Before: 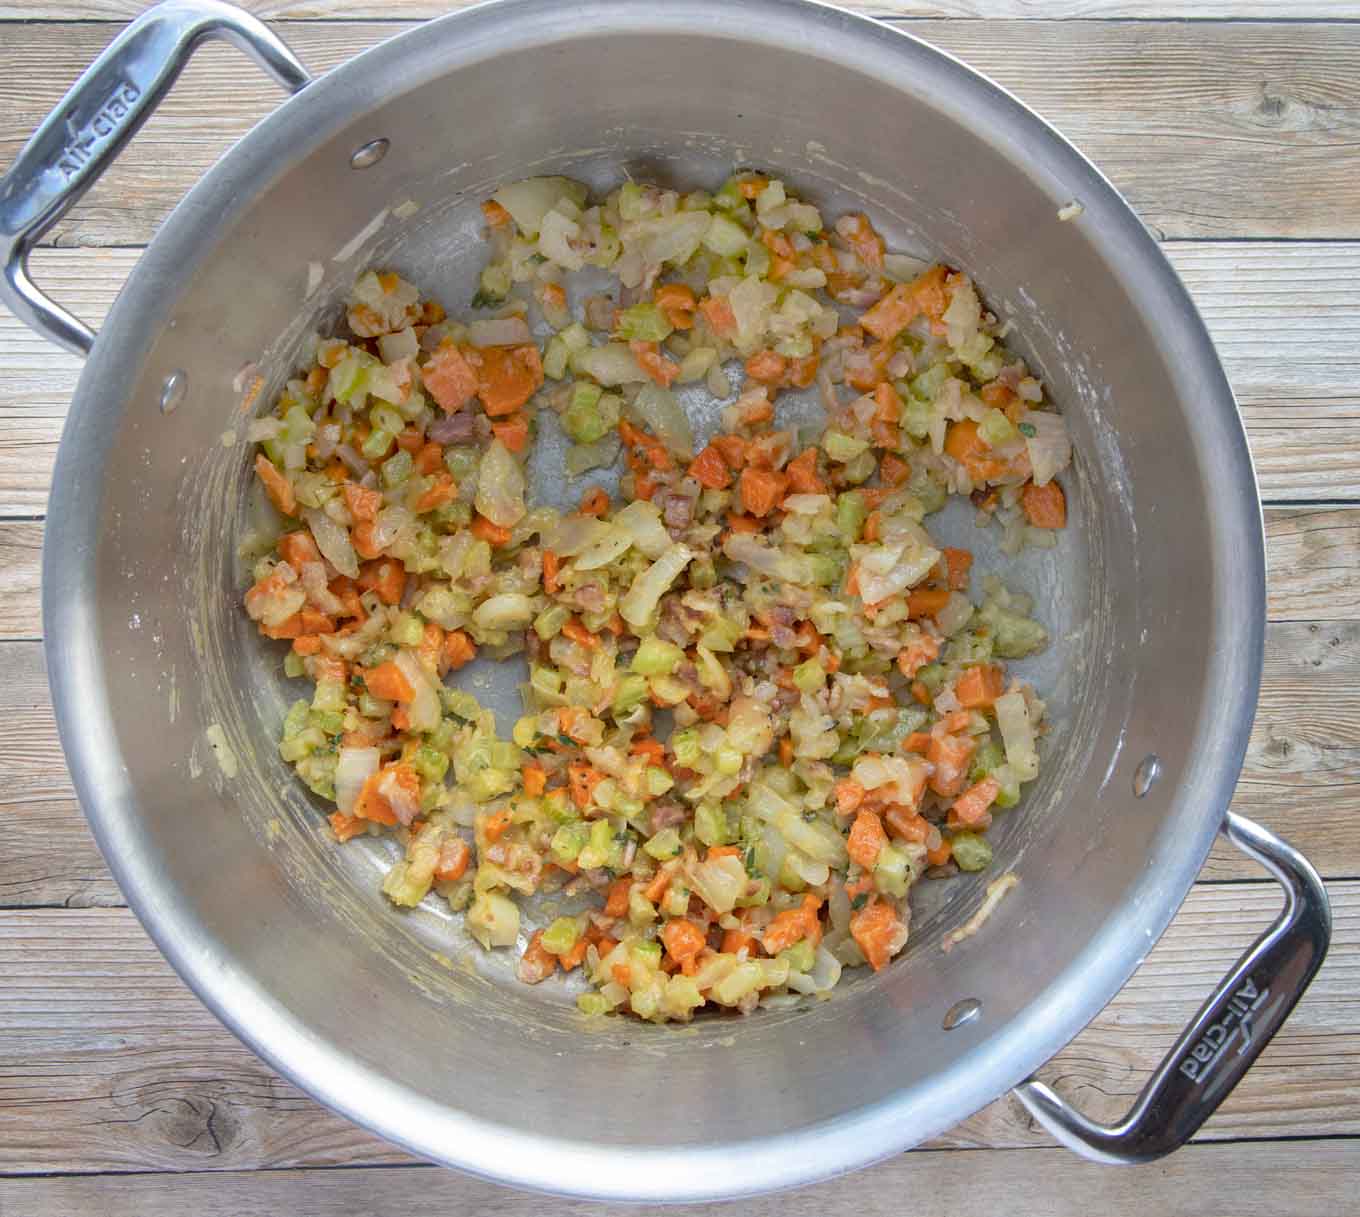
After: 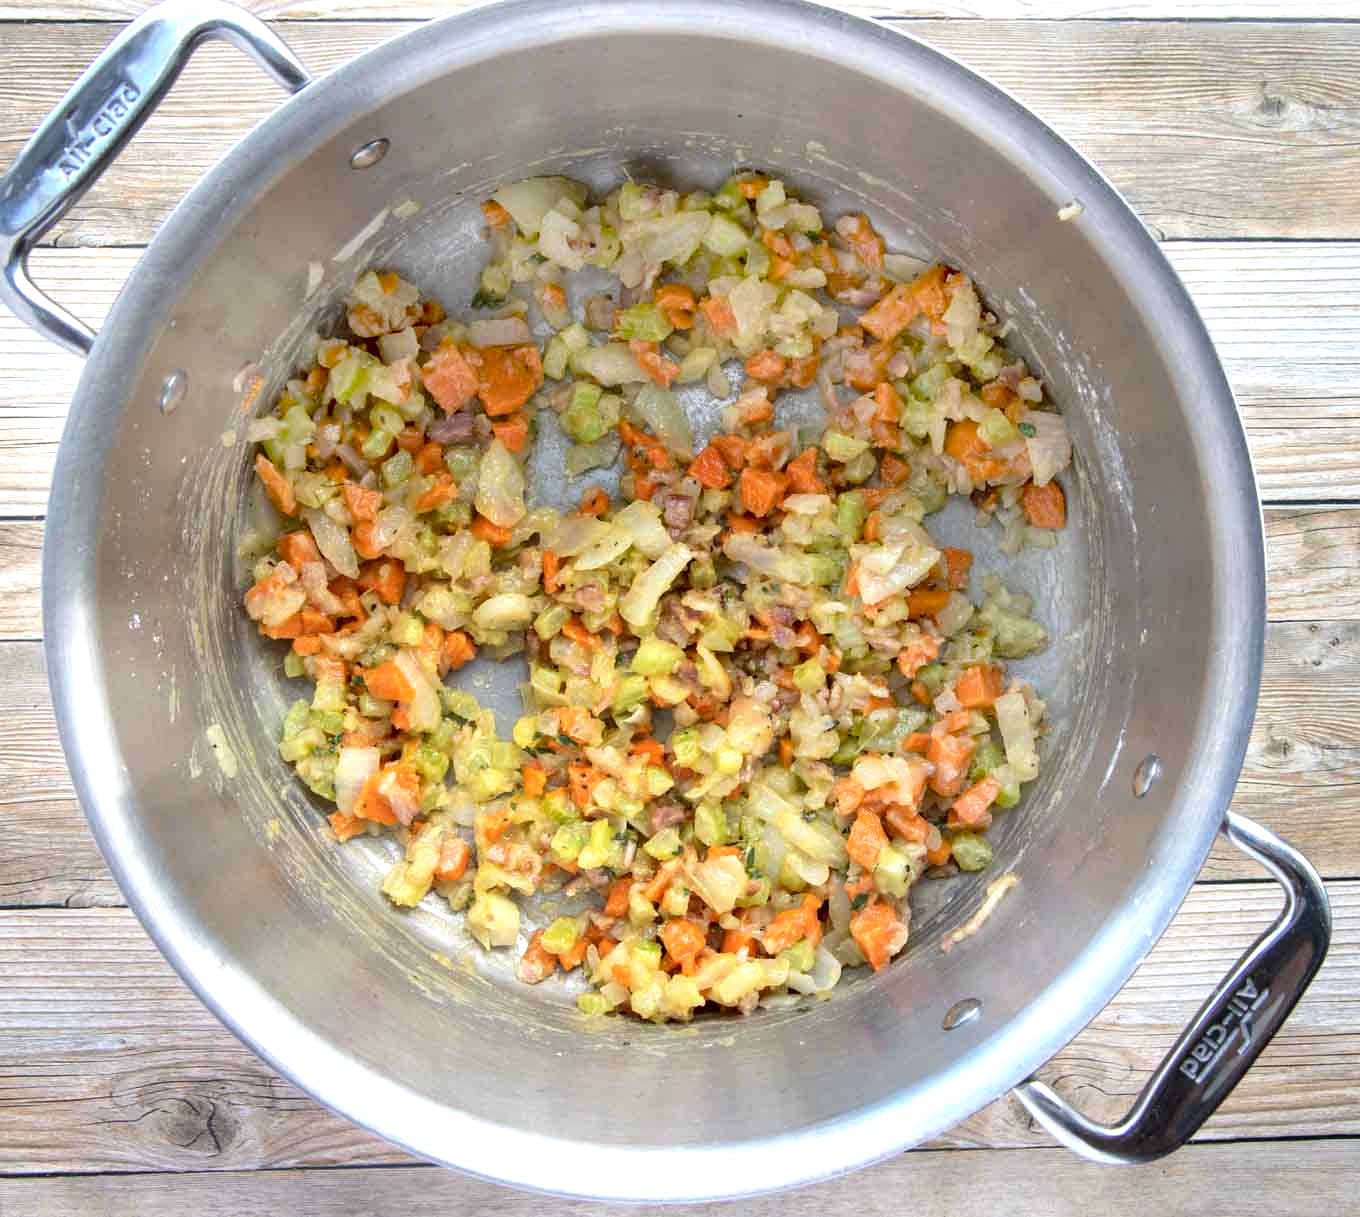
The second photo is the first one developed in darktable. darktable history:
tone equalizer: -8 EV -0.417 EV, -7 EV -0.389 EV, -6 EV -0.333 EV, -5 EV -0.222 EV, -3 EV 0.222 EV, -2 EV 0.333 EV, -1 EV 0.389 EV, +0 EV 0.417 EV, edges refinement/feathering 500, mask exposure compensation -1.57 EV, preserve details no
exposure: black level correction 0.005, exposure 0.286 EV, compensate highlight preservation false
